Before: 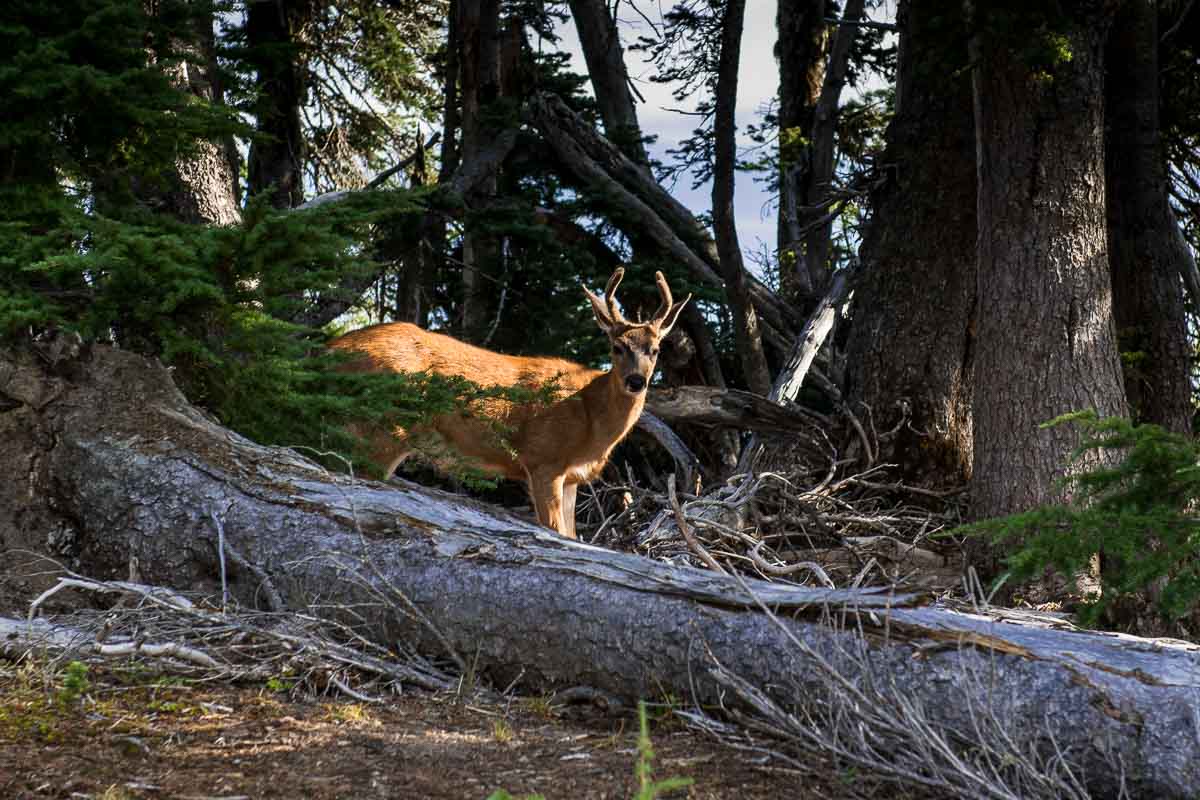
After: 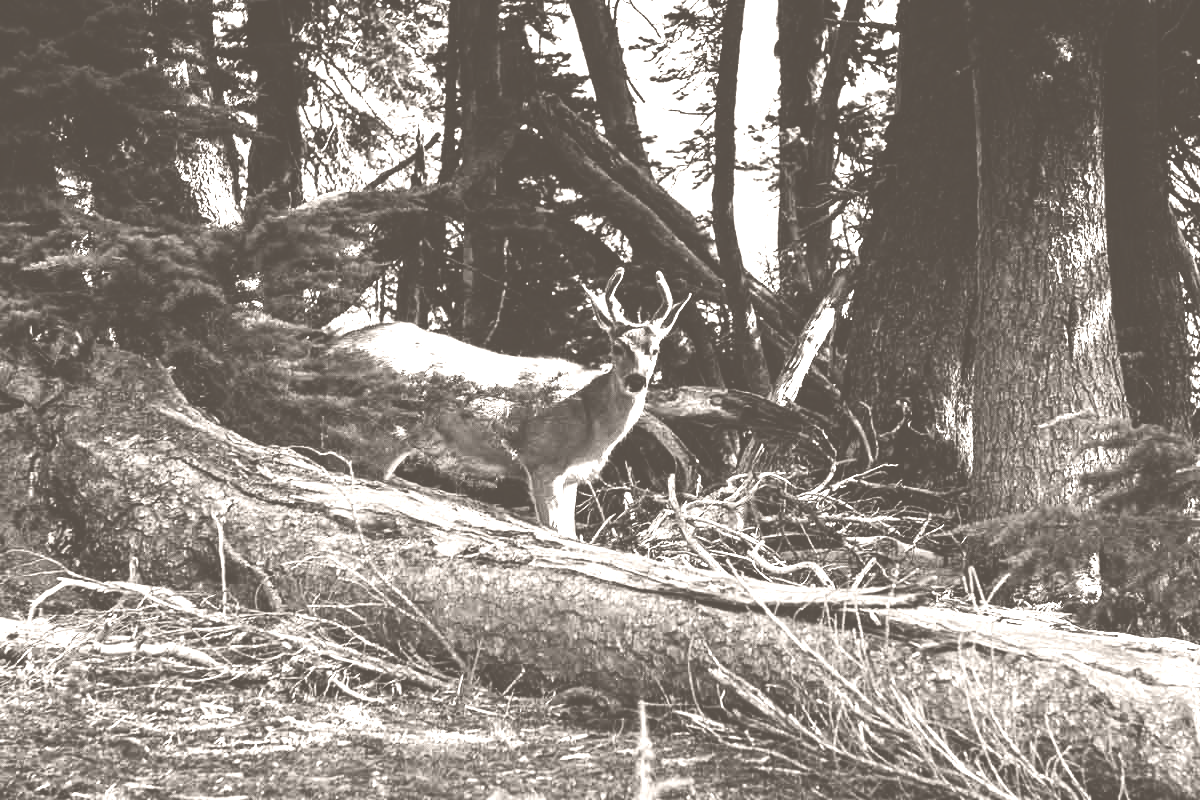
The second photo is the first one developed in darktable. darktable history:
colorize: hue 34.49°, saturation 35.33%, source mix 100%, lightness 55%, version 1
tone equalizer: -8 EV -0.75 EV, -7 EV -0.7 EV, -6 EV -0.6 EV, -5 EV -0.4 EV, -3 EV 0.4 EV, -2 EV 0.6 EV, -1 EV 0.7 EV, +0 EV 0.75 EV, edges refinement/feathering 500, mask exposure compensation -1.57 EV, preserve details no
tone curve: curves: ch0 [(0, 0.021) (0.049, 0.044) (0.152, 0.14) (0.328, 0.377) (0.473, 0.543) (0.641, 0.705) (0.85, 0.894) (1, 0.969)]; ch1 [(0, 0) (0.302, 0.331) (0.427, 0.433) (0.472, 0.47) (0.502, 0.503) (0.527, 0.521) (0.564, 0.58) (0.614, 0.626) (0.677, 0.701) (0.859, 0.885) (1, 1)]; ch2 [(0, 0) (0.33, 0.301) (0.447, 0.44) (0.487, 0.496) (0.502, 0.516) (0.535, 0.563) (0.565, 0.593) (0.618, 0.628) (1, 1)], color space Lab, independent channels, preserve colors none
